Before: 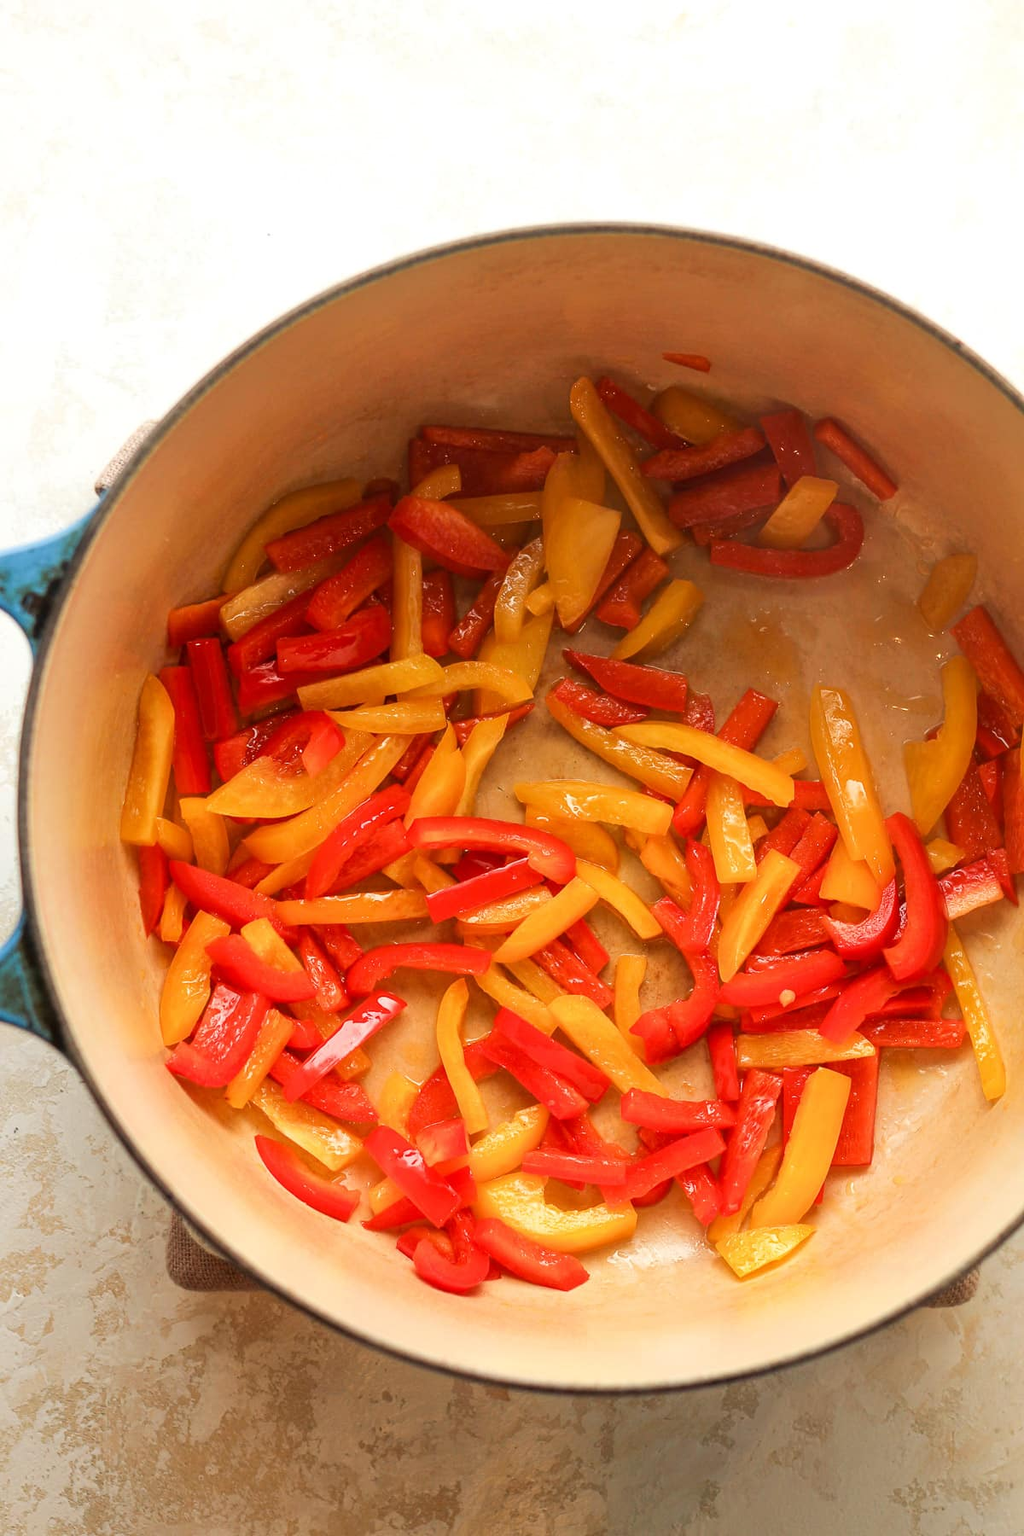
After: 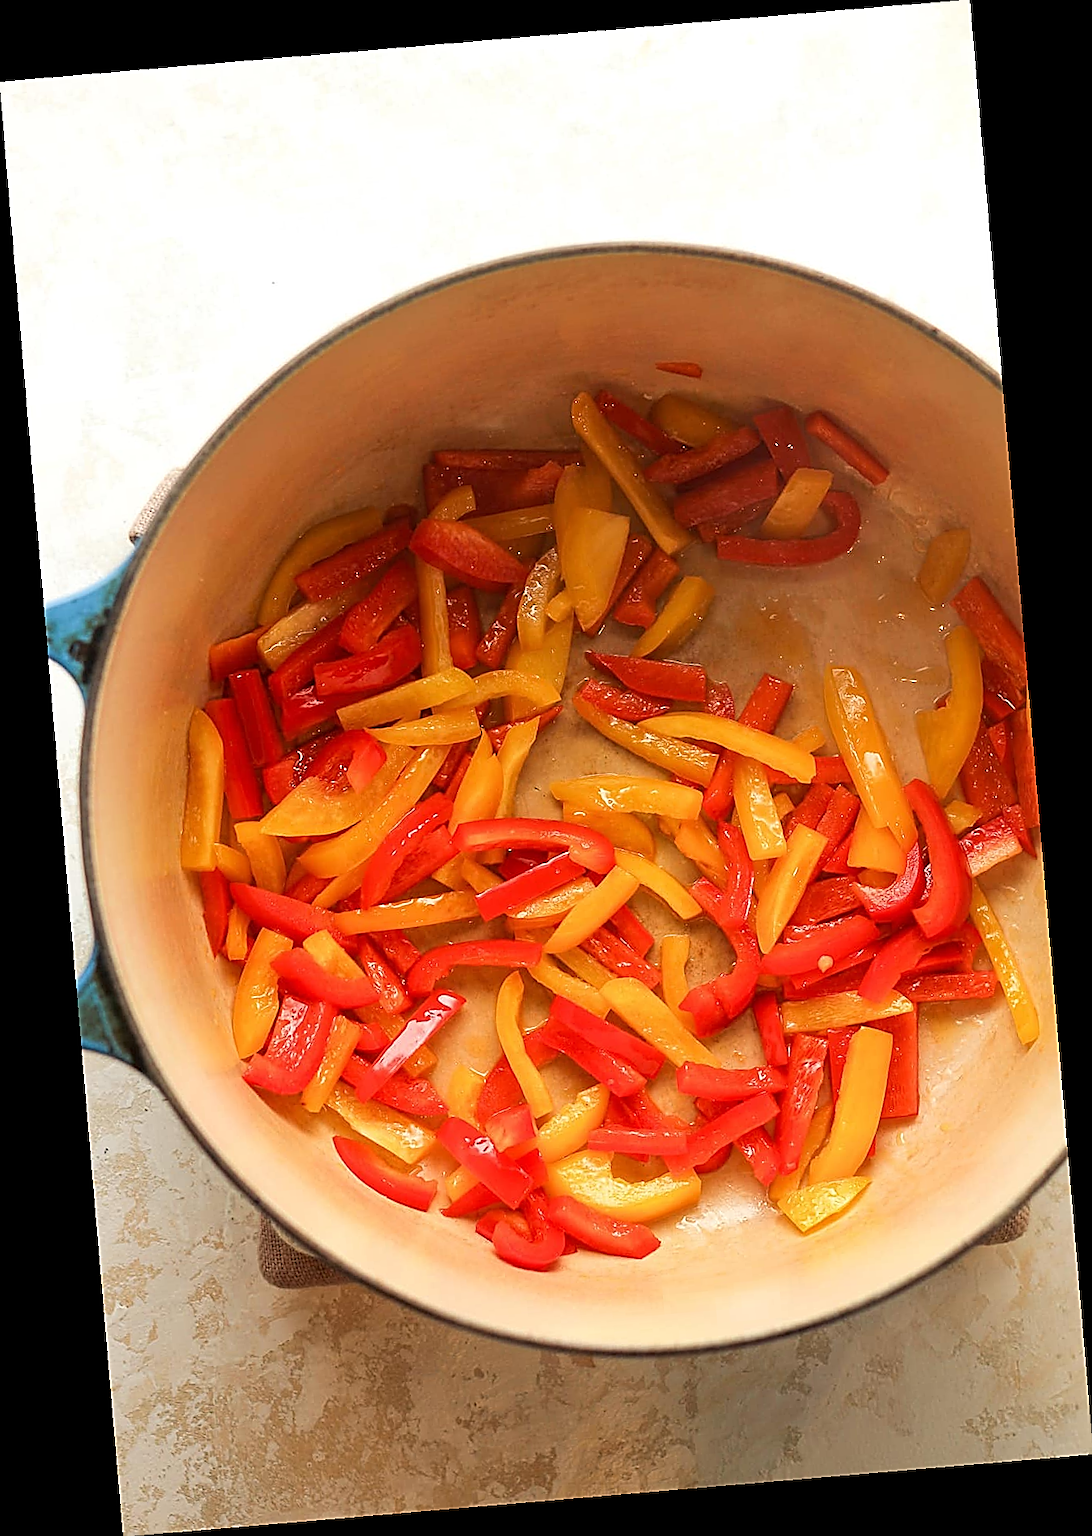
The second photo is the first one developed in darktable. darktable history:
rotate and perspective: rotation -4.86°, automatic cropping off
sharpen: radius 1.685, amount 1.294
